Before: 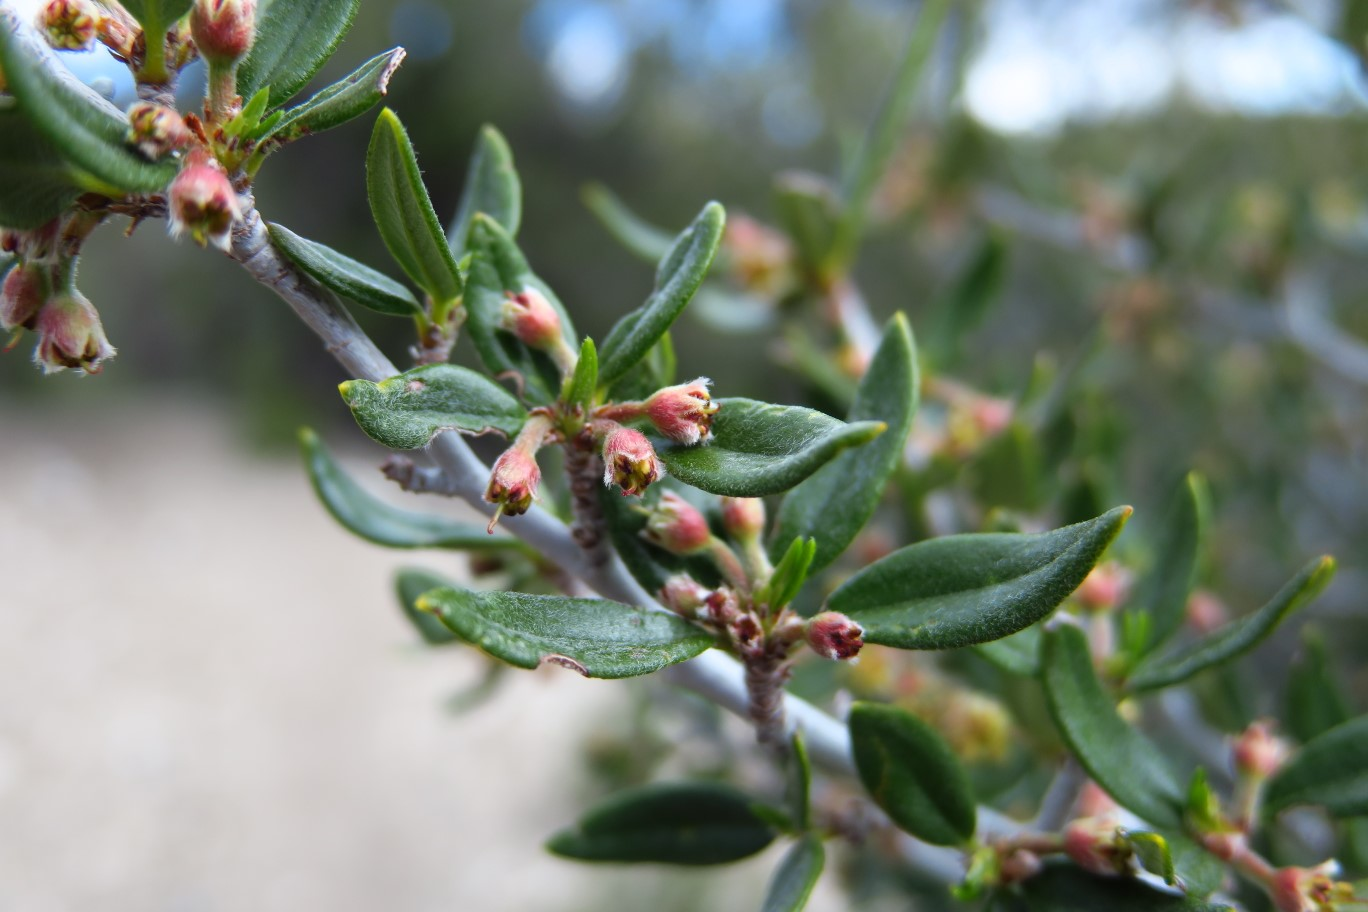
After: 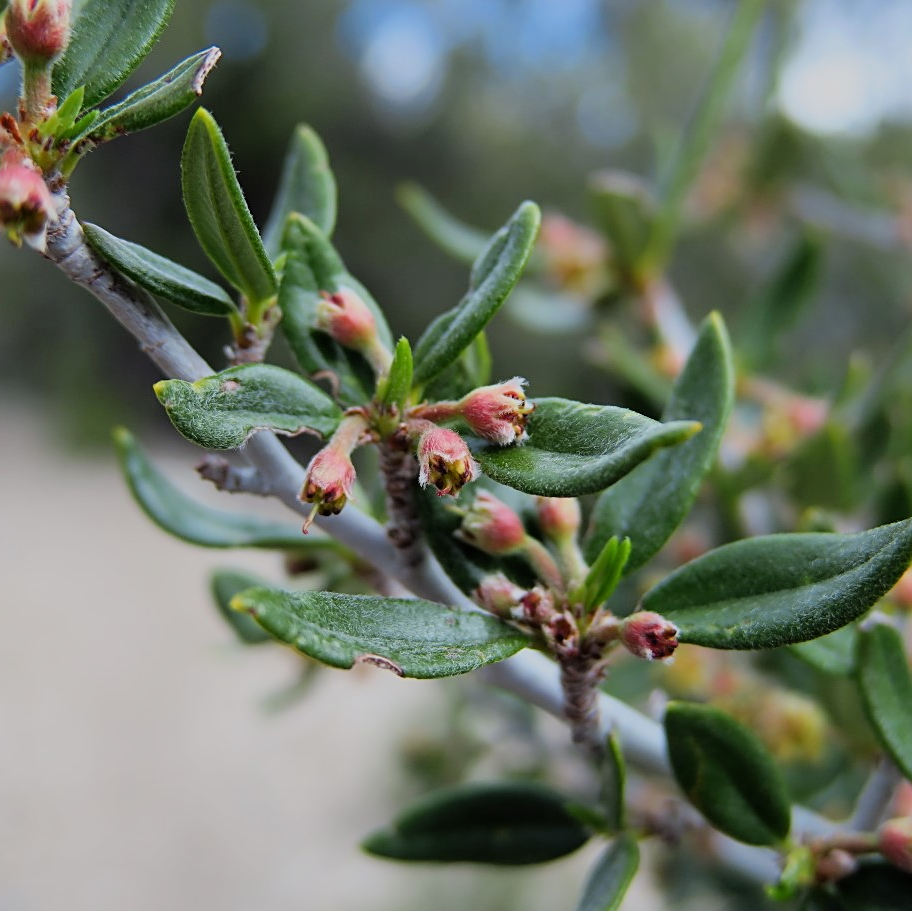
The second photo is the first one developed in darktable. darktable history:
filmic rgb: black relative exposure -7.65 EV, white relative exposure 4.56 EV, hardness 3.61, color science v6 (2022)
sharpen: on, module defaults
crop and rotate: left 13.537%, right 19.796%
tone equalizer: -7 EV 0.18 EV, -6 EV 0.12 EV, -5 EV 0.08 EV, -4 EV 0.04 EV, -2 EV -0.02 EV, -1 EV -0.04 EV, +0 EV -0.06 EV, luminance estimator HSV value / RGB max
